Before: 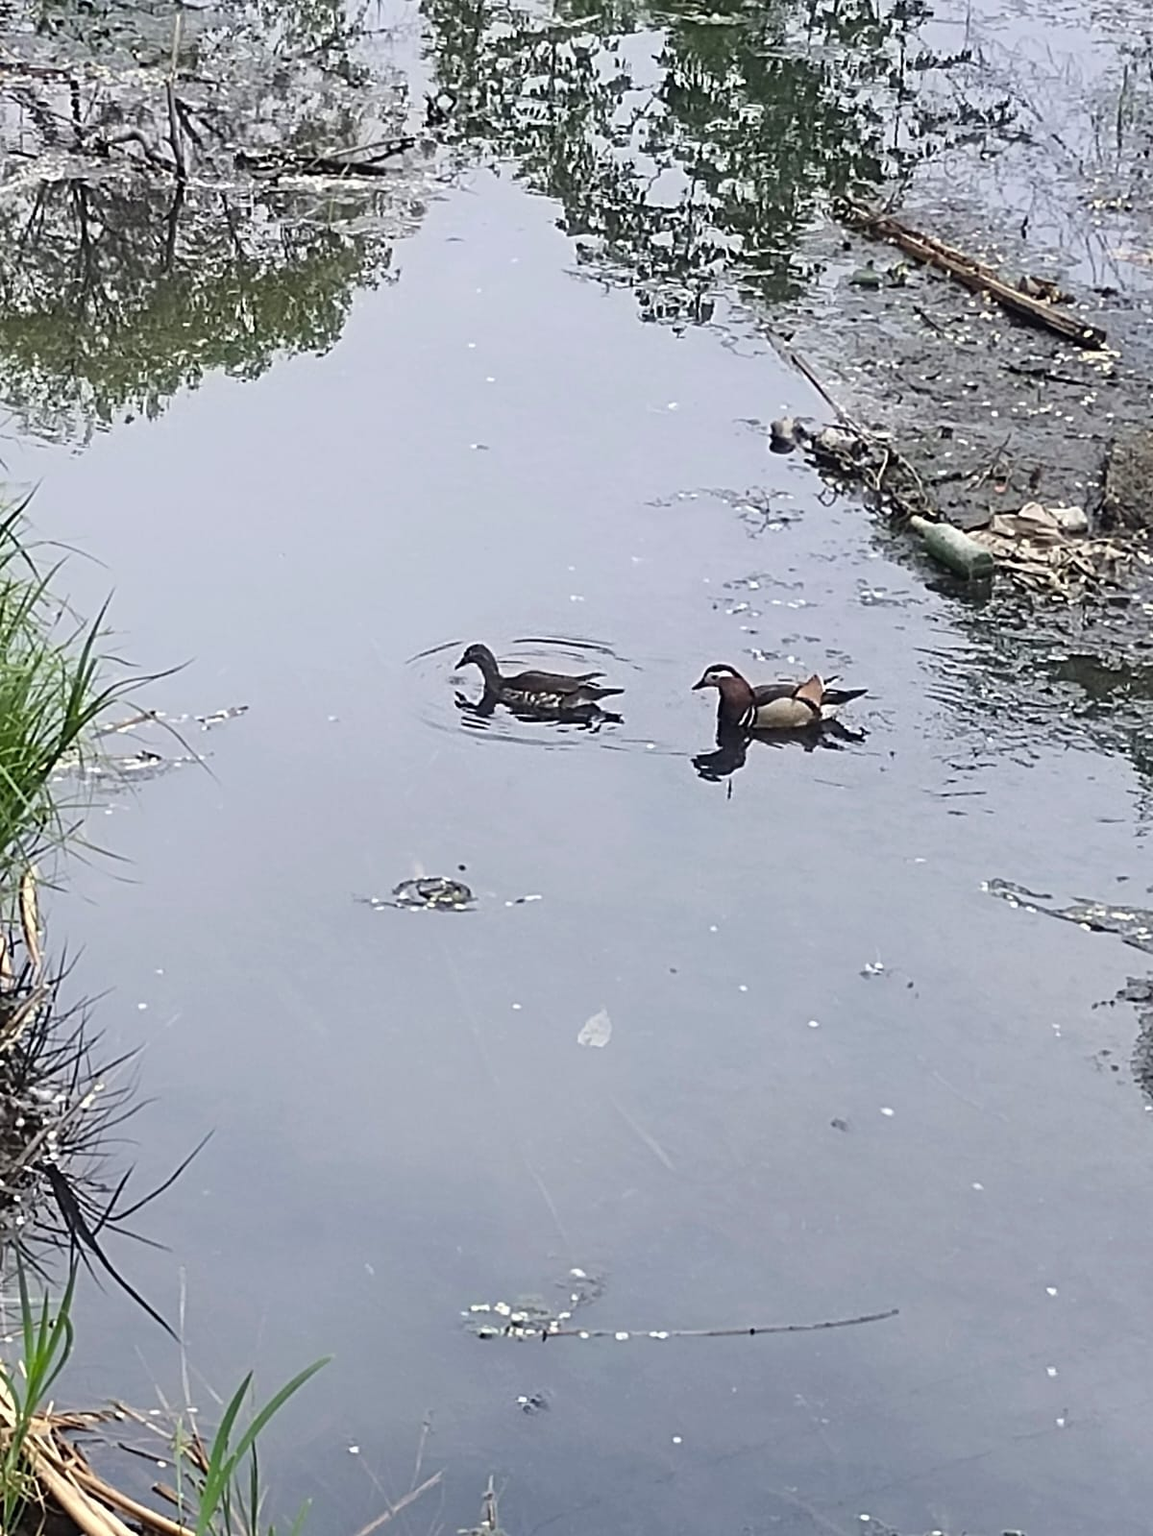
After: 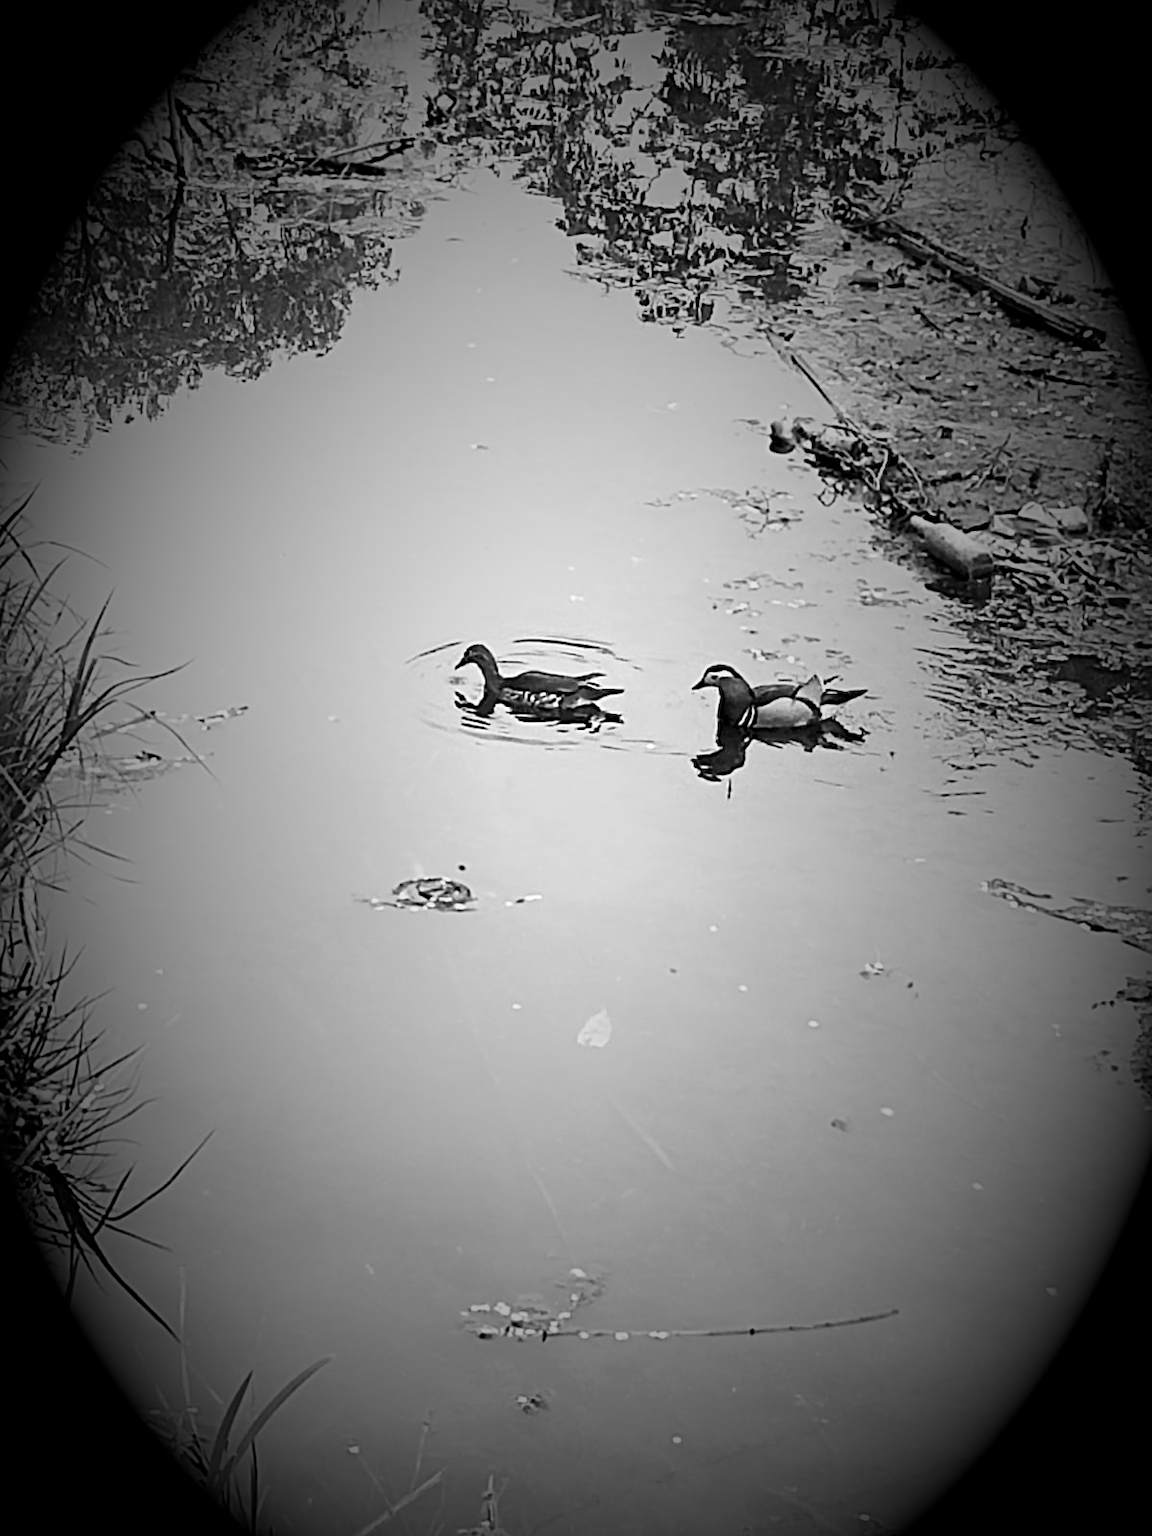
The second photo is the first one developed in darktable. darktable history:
color contrast: green-magenta contrast 0, blue-yellow contrast 0
contrast brightness saturation: contrast 0.2, brightness 0.16, saturation 0.22
exposure: black level correction 0.009, exposure 0.119 EV, compensate highlight preservation false
vignetting: fall-off start 15.9%, fall-off radius 100%, brightness -1, saturation 0.5, width/height ratio 0.719
